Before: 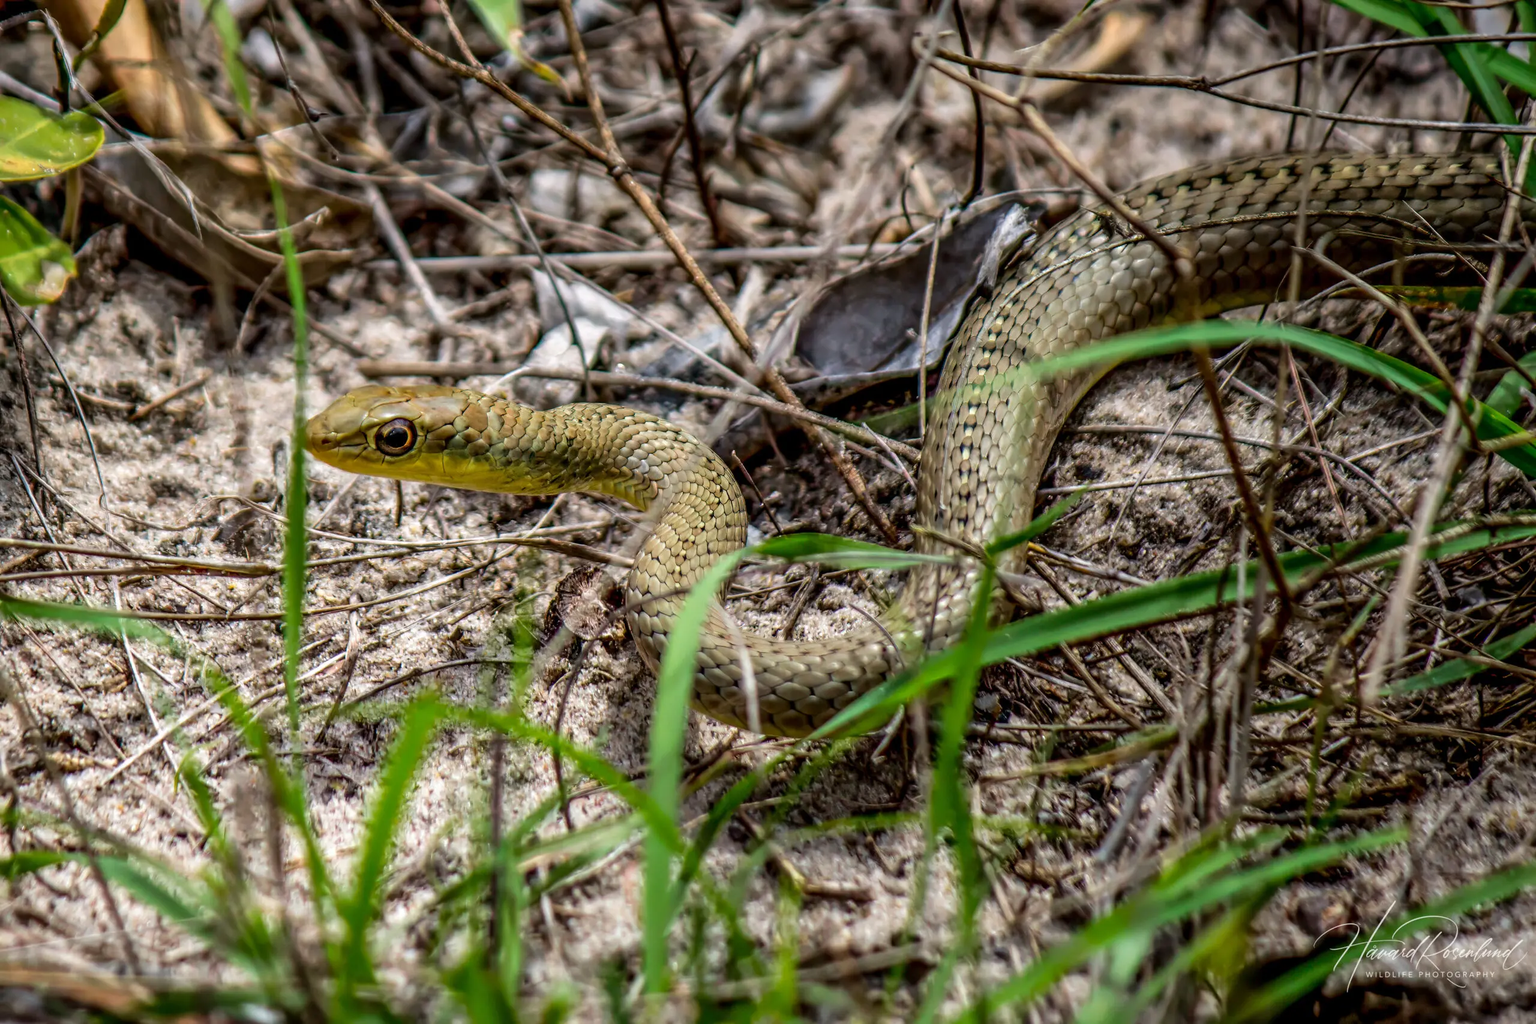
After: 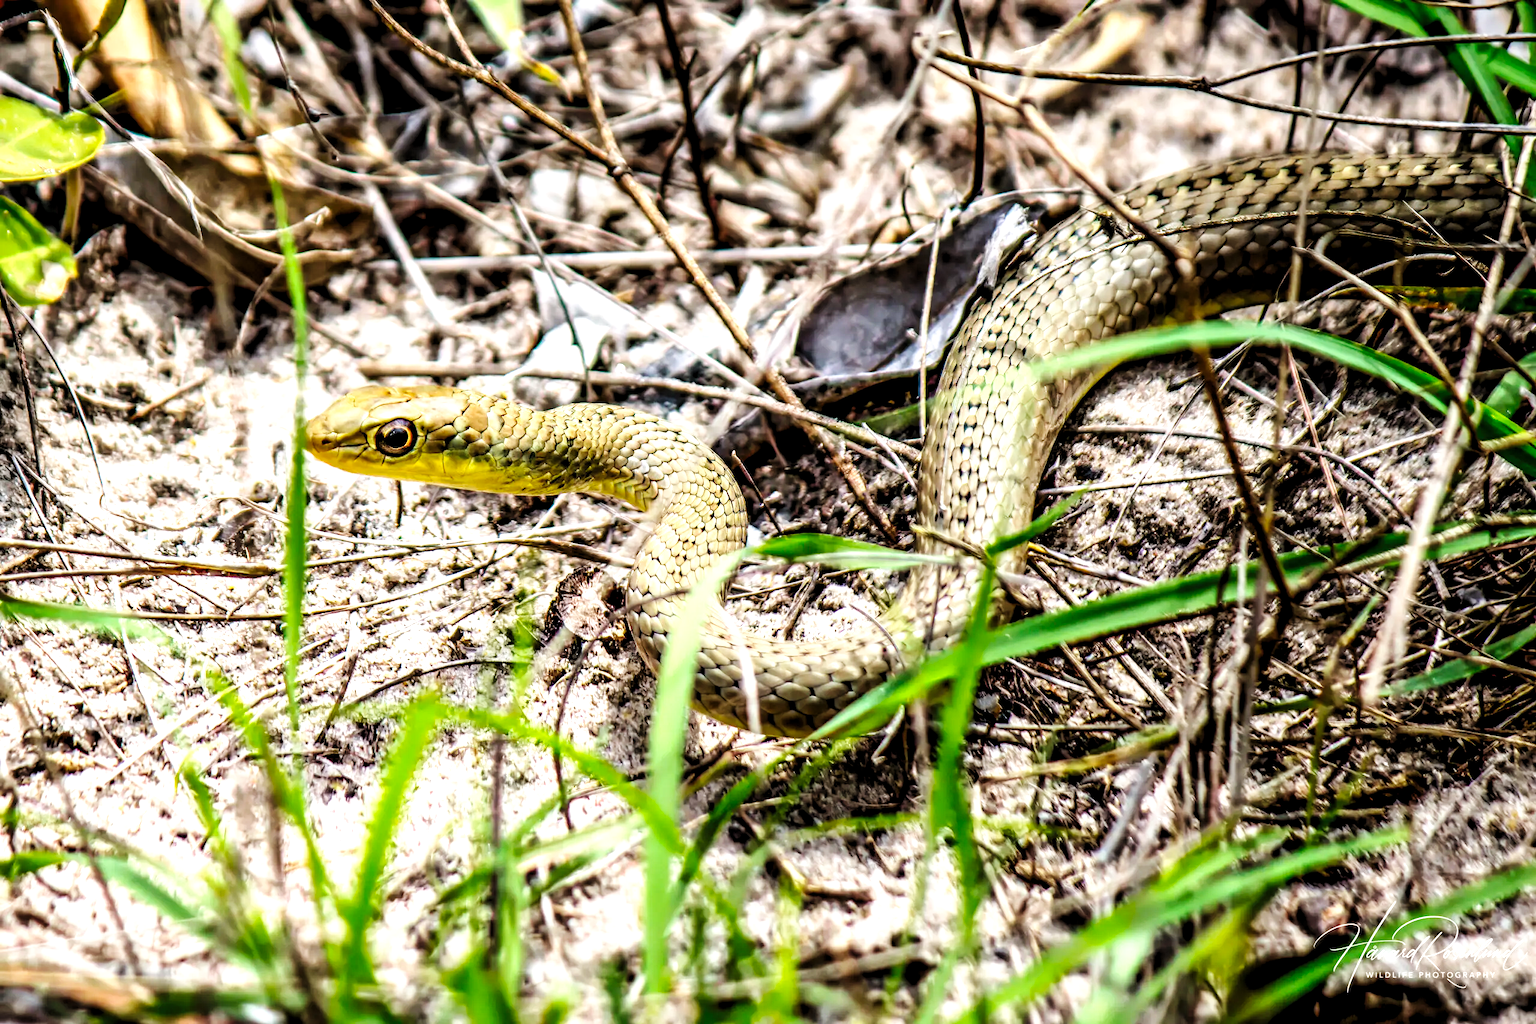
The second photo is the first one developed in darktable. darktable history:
base curve: curves: ch0 [(0, 0) (0.018, 0.026) (0.143, 0.37) (0.33, 0.731) (0.458, 0.853) (0.735, 0.965) (0.905, 0.986) (1, 1)], preserve colors none
levels: levels [0.062, 0.494, 0.925]
